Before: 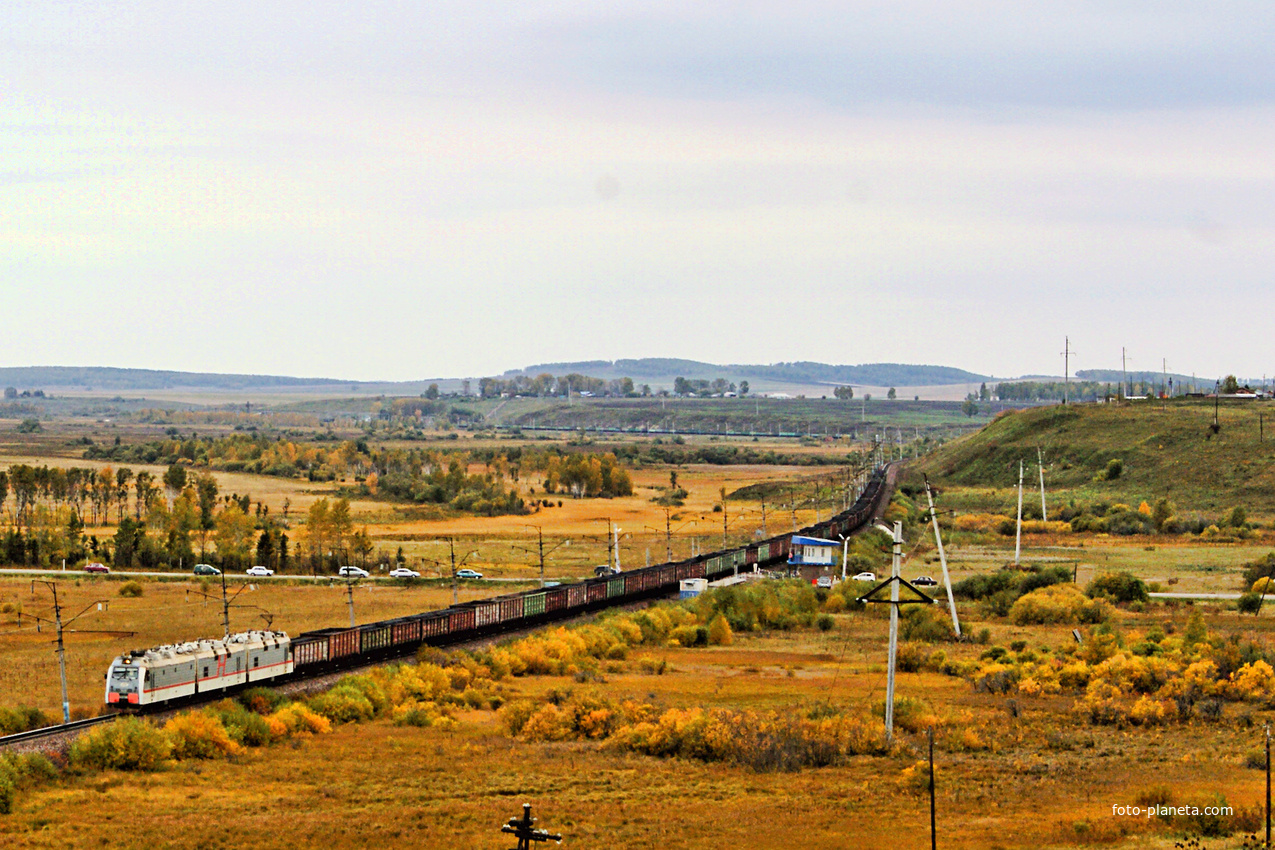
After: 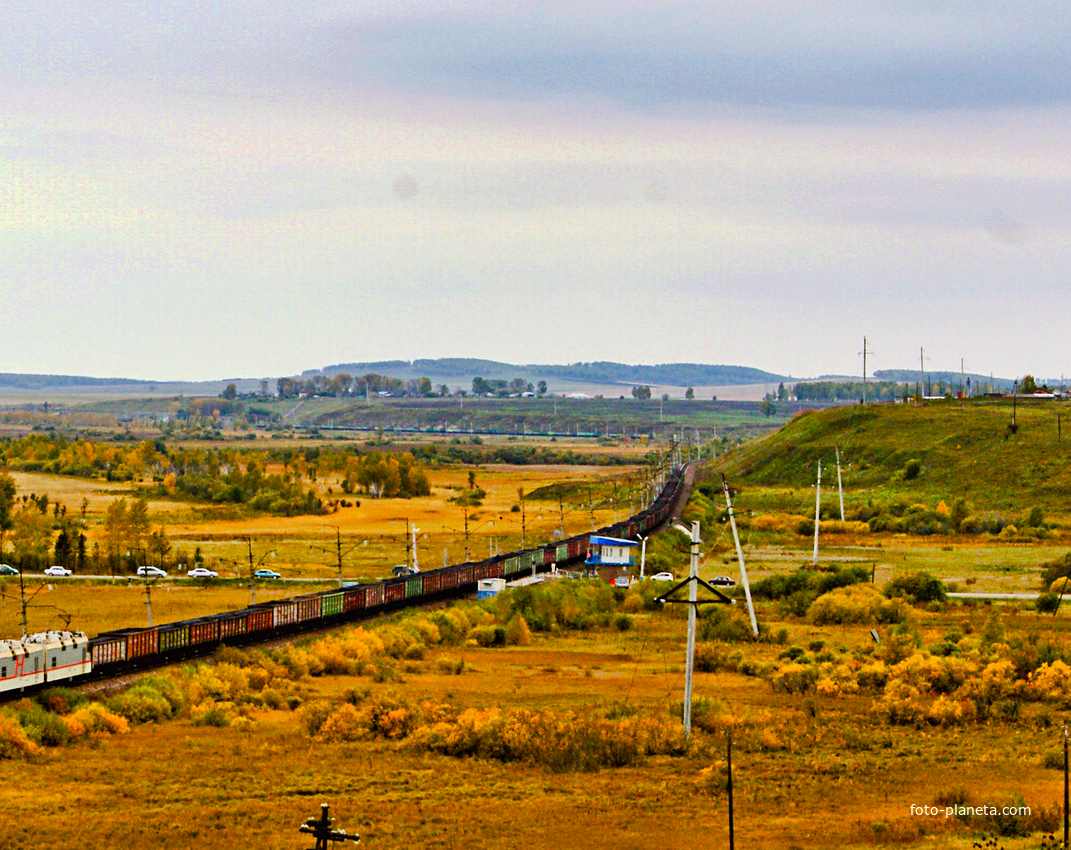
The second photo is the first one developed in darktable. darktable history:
color balance rgb: shadows lift › luminance -9.184%, power › hue 61.12°, perceptual saturation grading › global saturation 20%, perceptual saturation grading › highlights -24.721%, perceptual saturation grading › shadows 50.08%, global vibrance 34.277%
shadows and highlights: low approximation 0.01, soften with gaussian
crop: left 15.857%
